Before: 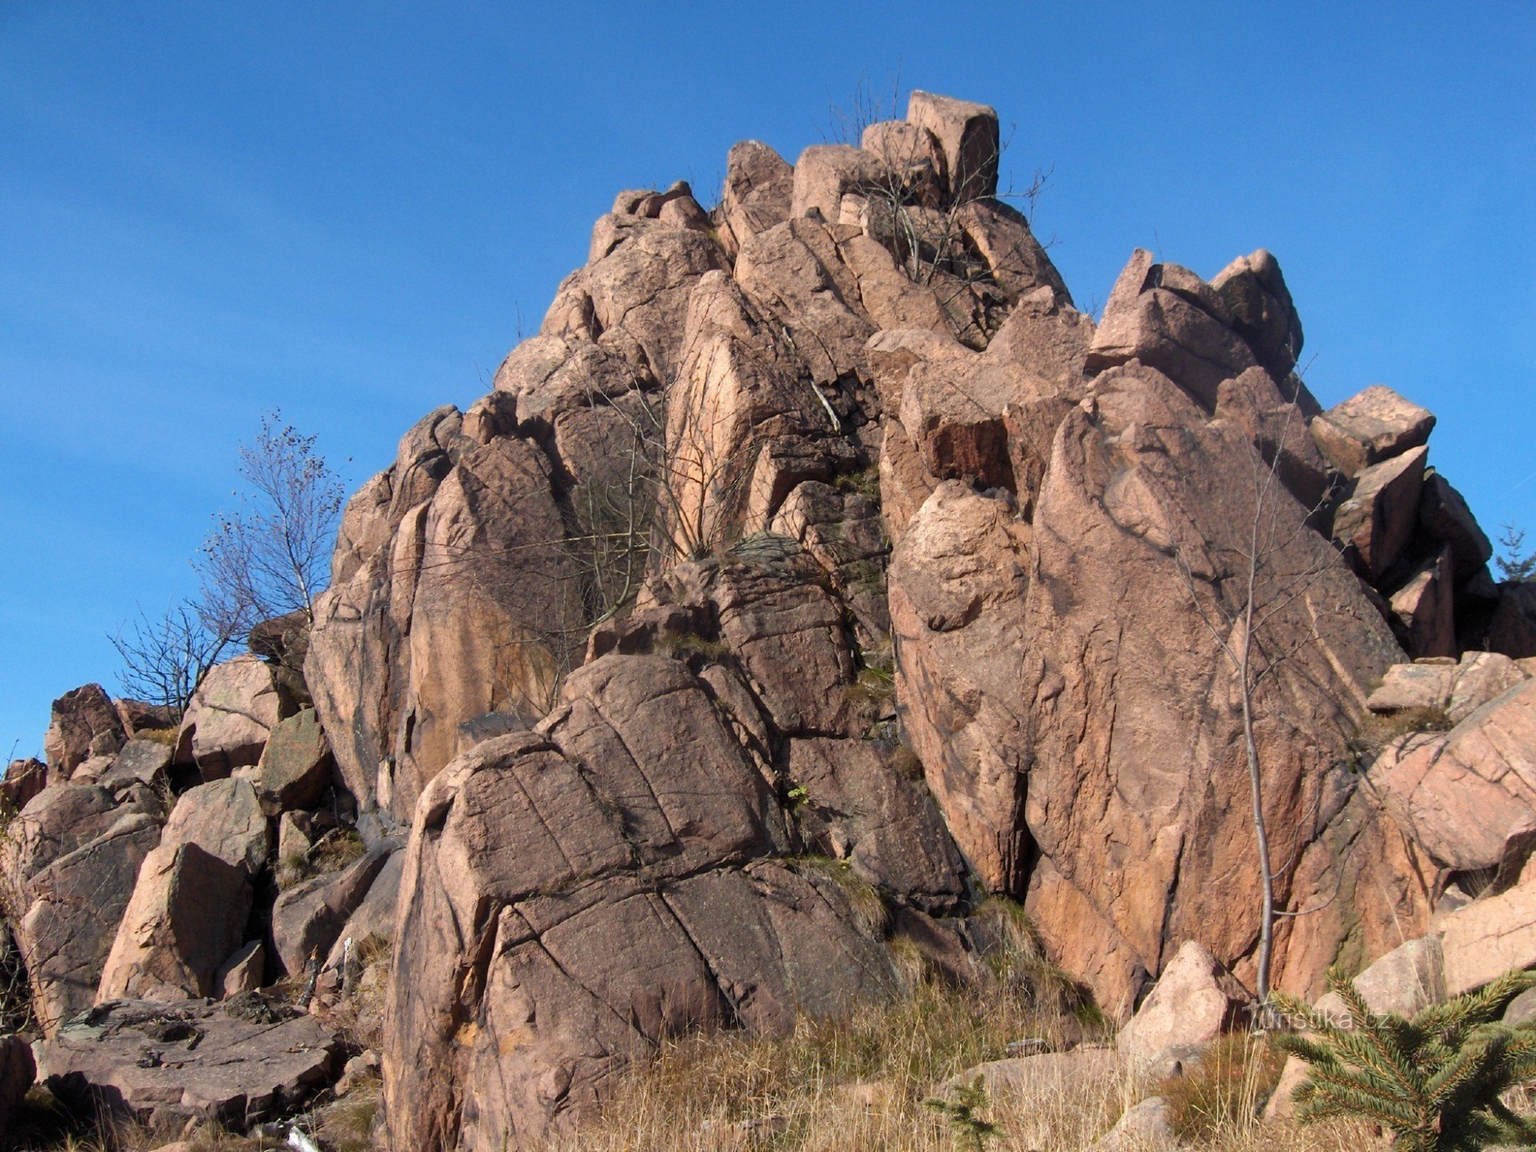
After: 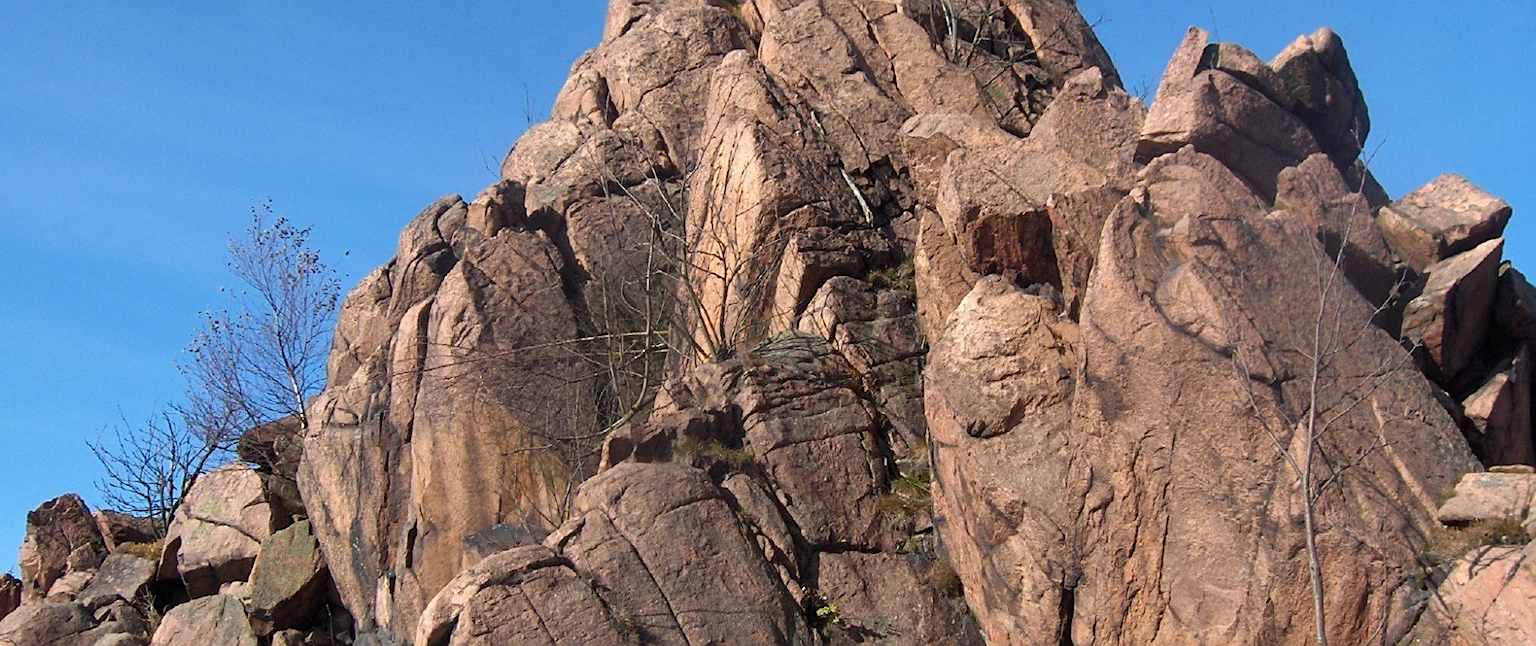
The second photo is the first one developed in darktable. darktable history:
tone equalizer: on, module defaults
crop: left 1.795%, top 19.461%, right 4.965%, bottom 28.164%
sharpen: on, module defaults
